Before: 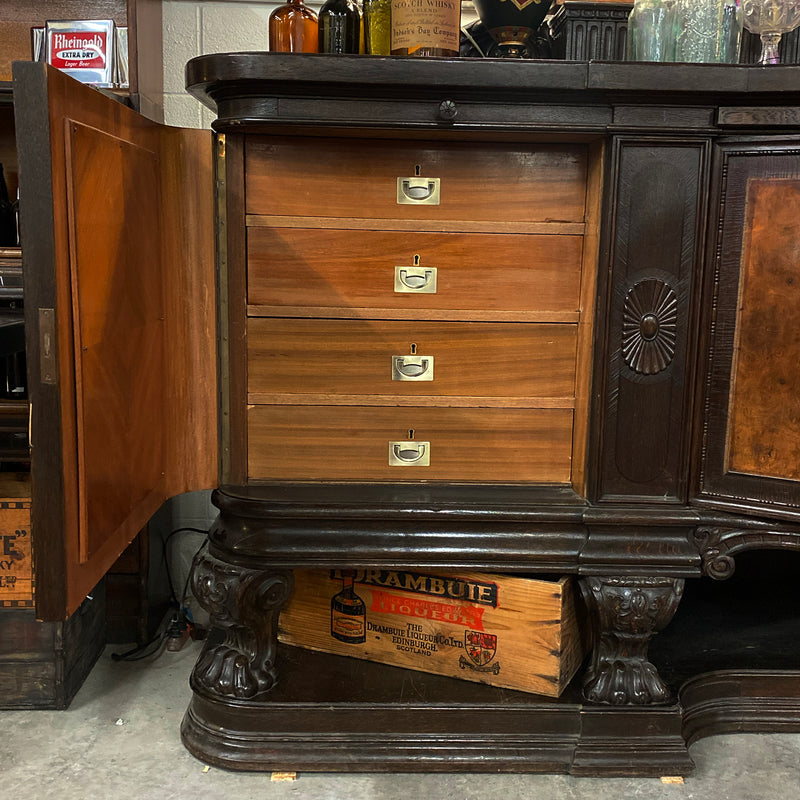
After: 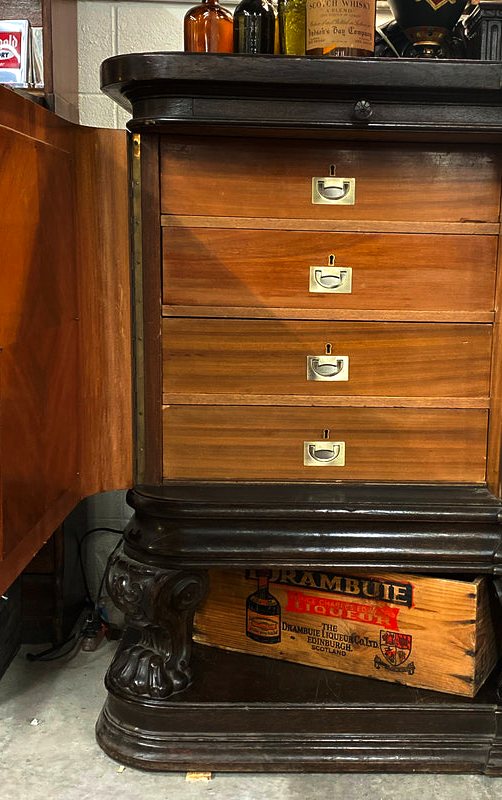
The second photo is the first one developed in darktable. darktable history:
tone curve: curves: ch0 [(0, 0) (0.003, 0.002) (0.011, 0.009) (0.025, 0.02) (0.044, 0.036) (0.069, 0.057) (0.1, 0.081) (0.136, 0.115) (0.177, 0.153) (0.224, 0.202) (0.277, 0.264) (0.335, 0.333) (0.399, 0.409) (0.468, 0.491) (0.543, 0.58) (0.623, 0.675) (0.709, 0.777) (0.801, 0.88) (0.898, 0.98) (1, 1)], preserve colors none
white balance: emerald 1
crop: left 10.644%, right 26.528%
